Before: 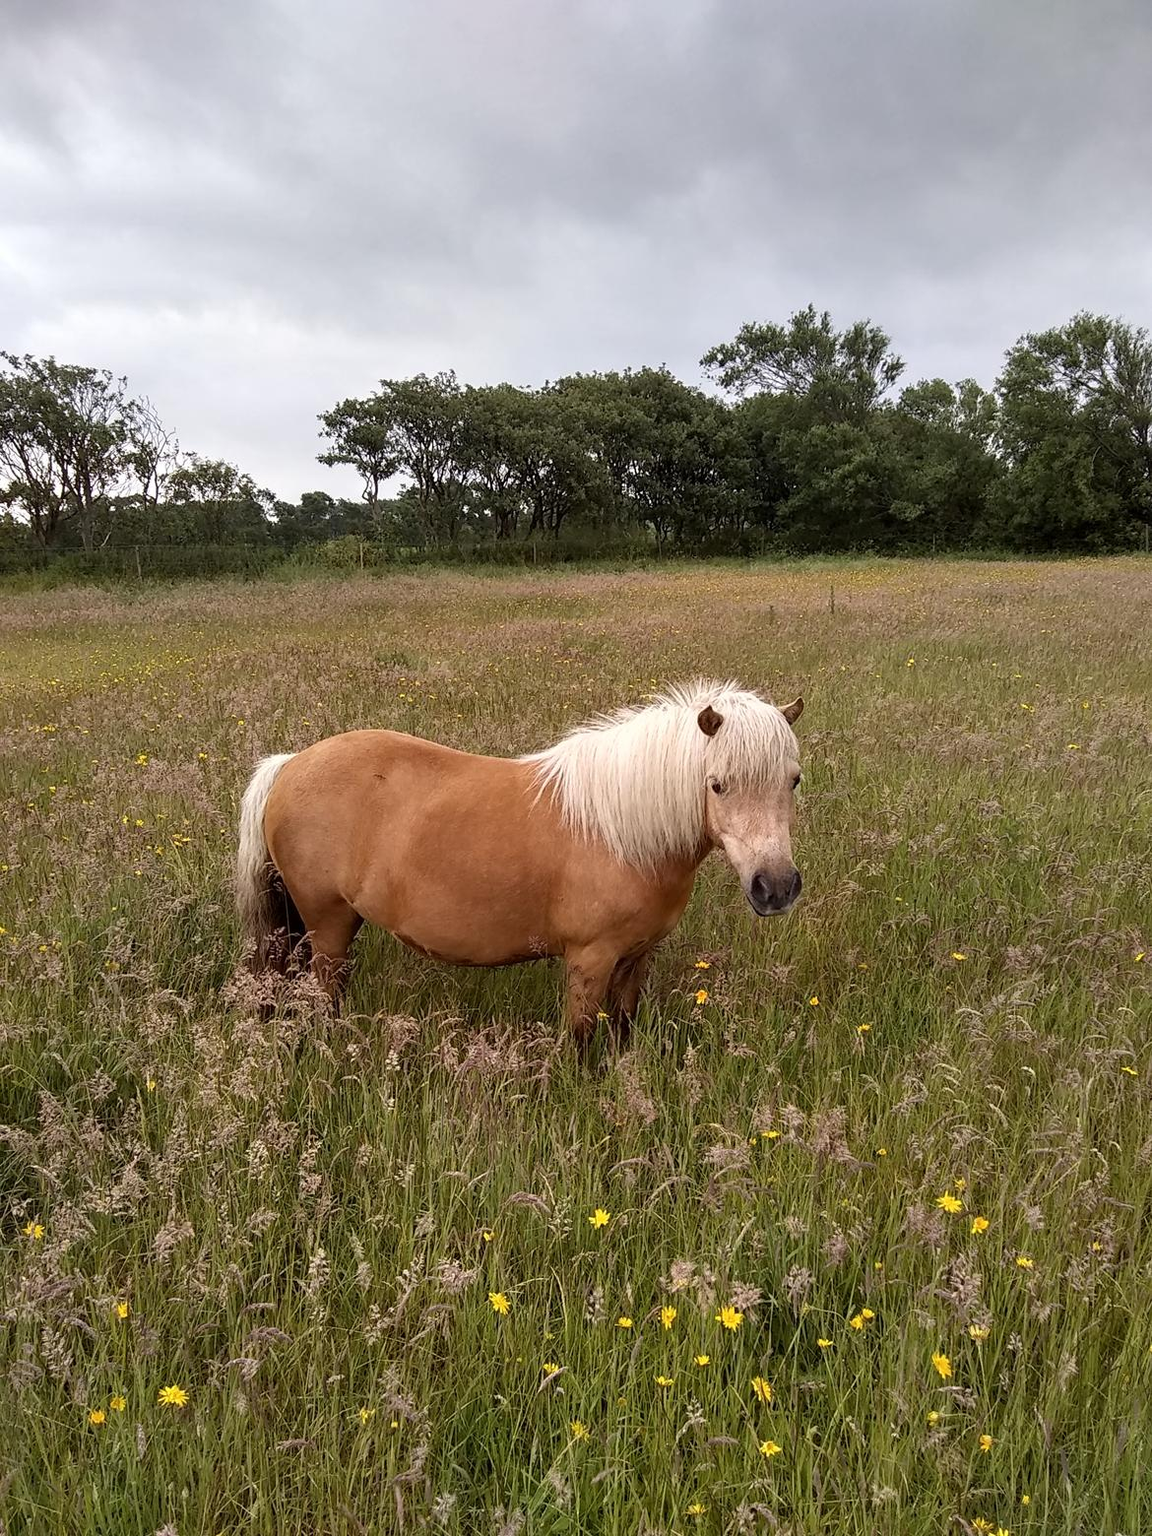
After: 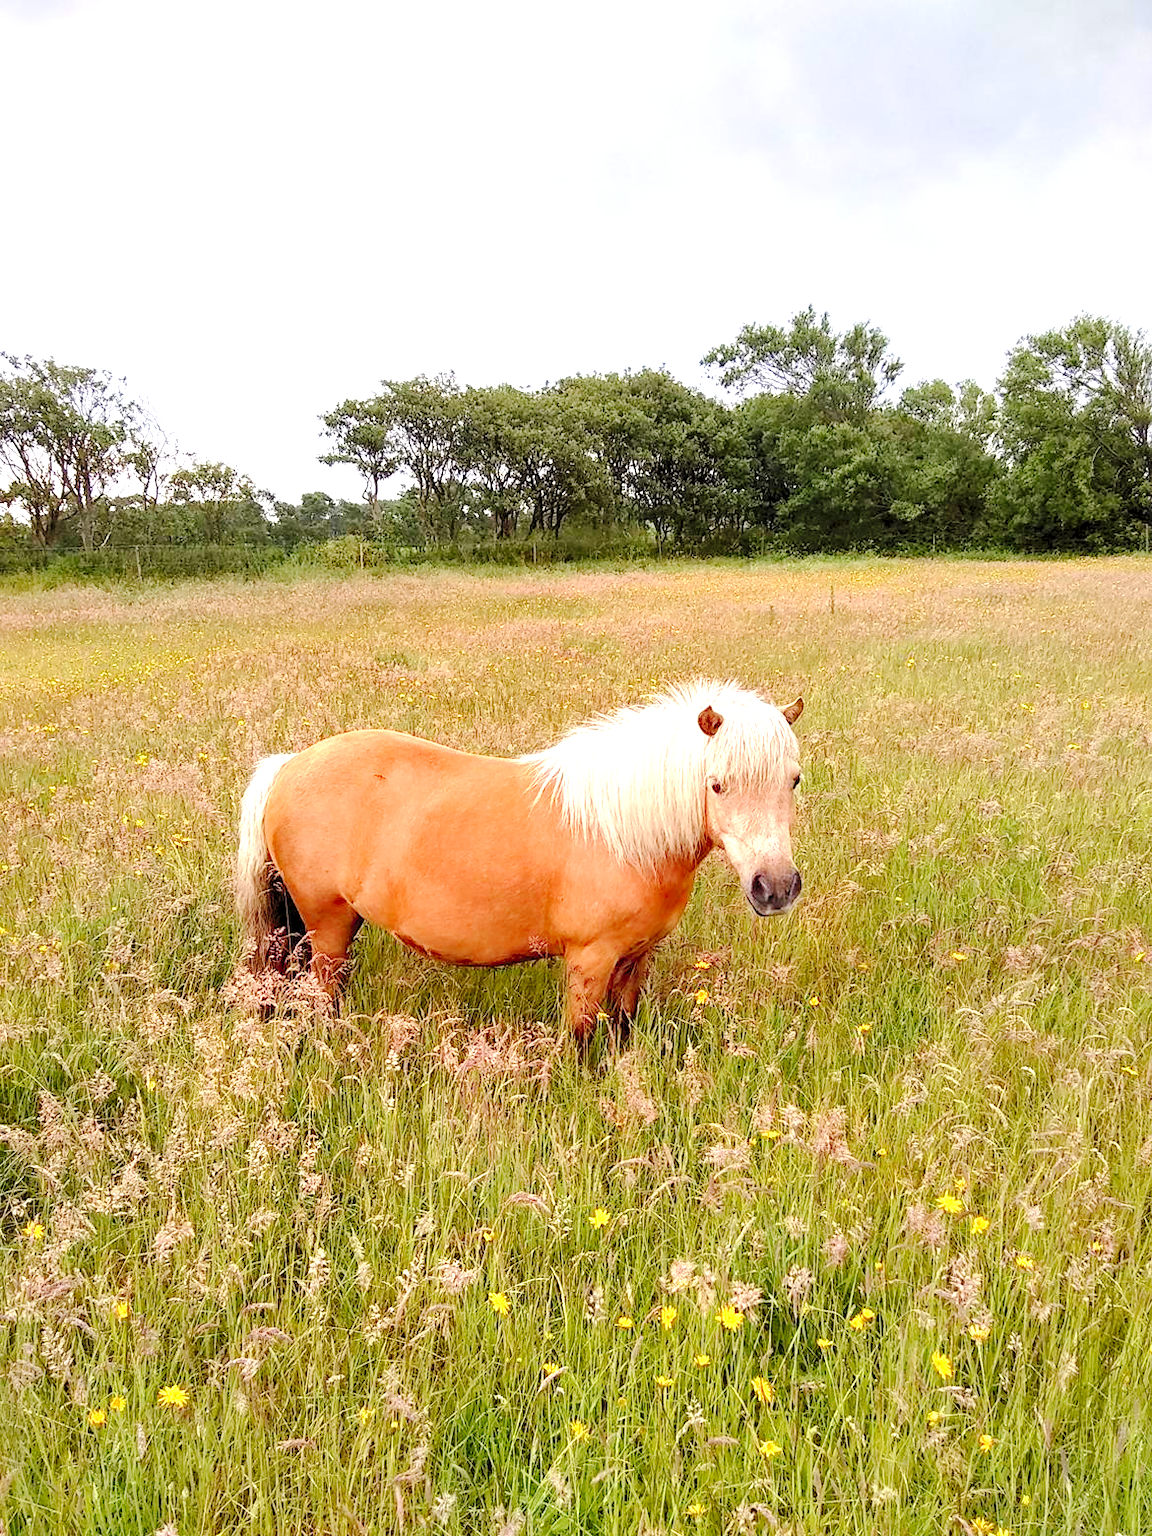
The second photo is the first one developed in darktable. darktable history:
levels: levels [0.008, 0.318, 0.836]
tone curve: curves: ch0 [(0, 0) (0.058, 0.037) (0.214, 0.183) (0.304, 0.288) (0.561, 0.554) (0.687, 0.677) (0.768, 0.768) (0.858, 0.861) (0.987, 0.945)]; ch1 [(0, 0) (0.172, 0.123) (0.312, 0.296) (0.432, 0.448) (0.471, 0.469) (0.502, 0.5) (0.521, 0.505) (0.565, 0.569) (0.663, 0.663) (0.703, 0.721) (0.857, 0.917) (1, 1)]; ch2 [(0, 0) (0.411, 0.424) (0.485, 0.497) (0.502, 0.5) (0.517, 0.511) (0.556, 0.562) (0.626, 0.594) (0.709, 0.661) (1, 1)], preserve colors none
tone equalizer: -8 EV -0.419 EV, -7 EV -0.359 EV, -6 EV -0.322 EV, -5 EV -0.185 EV, -3 EV 0.23 EV, -2 EV 0.358 EV, -1 EV 0.379 EV, +0 EV 0.388 EV
shadows and highlights: radius 125.37, shadows 21.23, highlights -22.47, low approximation 0.01
